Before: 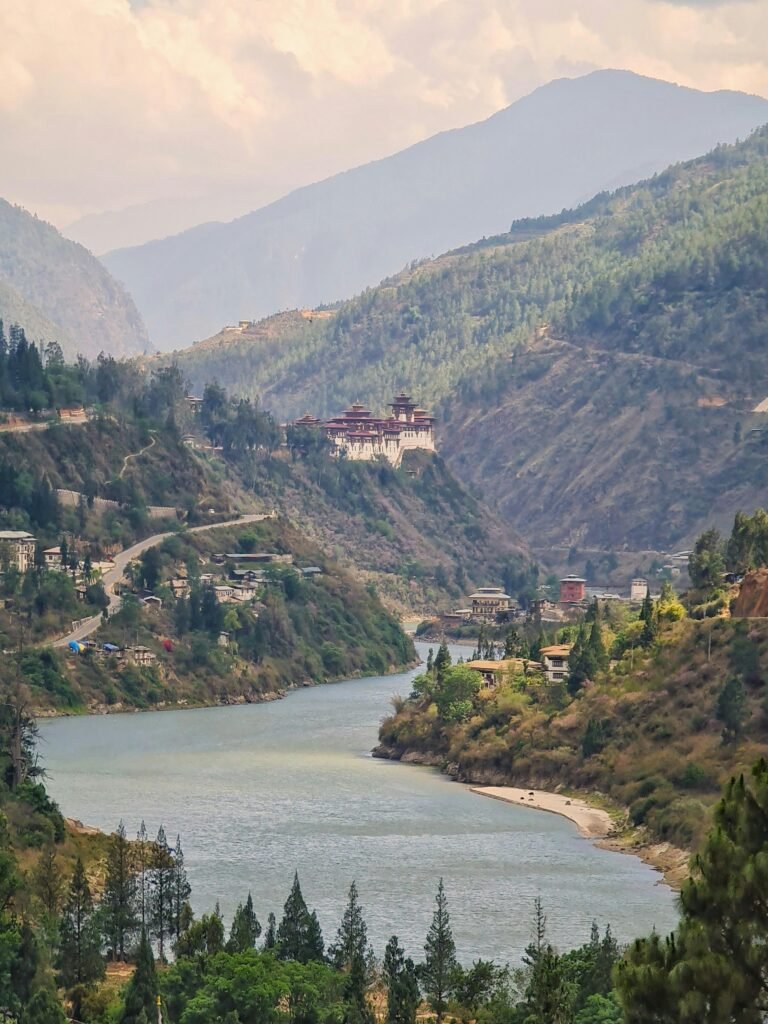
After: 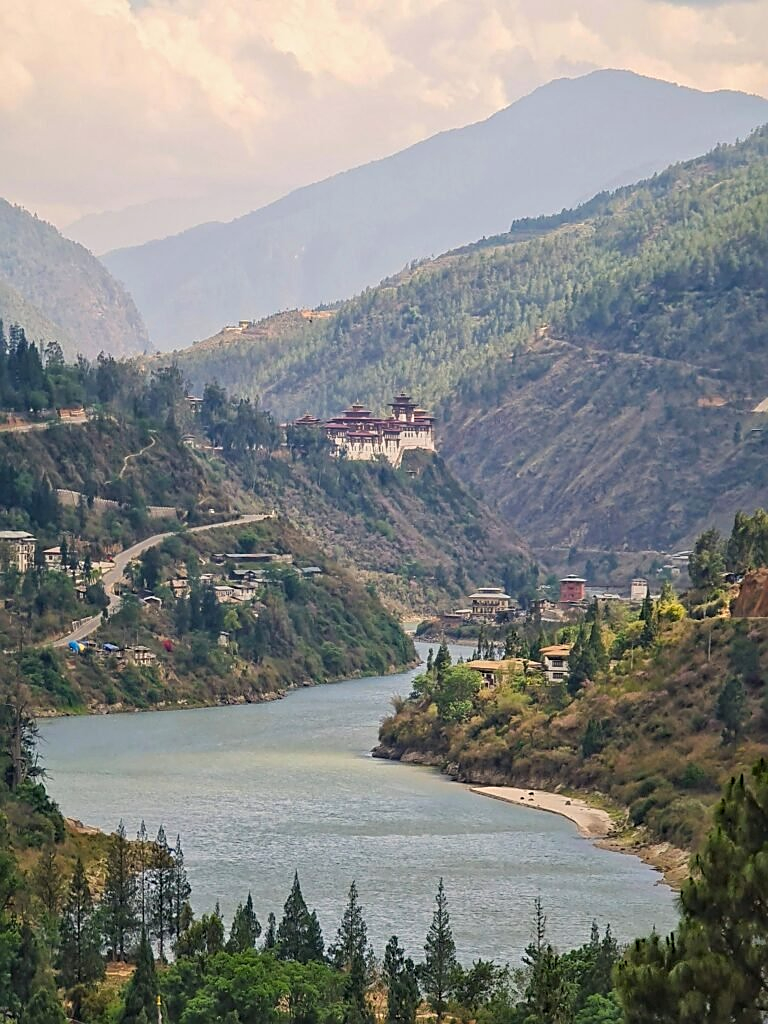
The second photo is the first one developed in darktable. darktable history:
haze removal: strength 0.089, compatibility mode true, adaptive false
sharpen: amount 0.571
